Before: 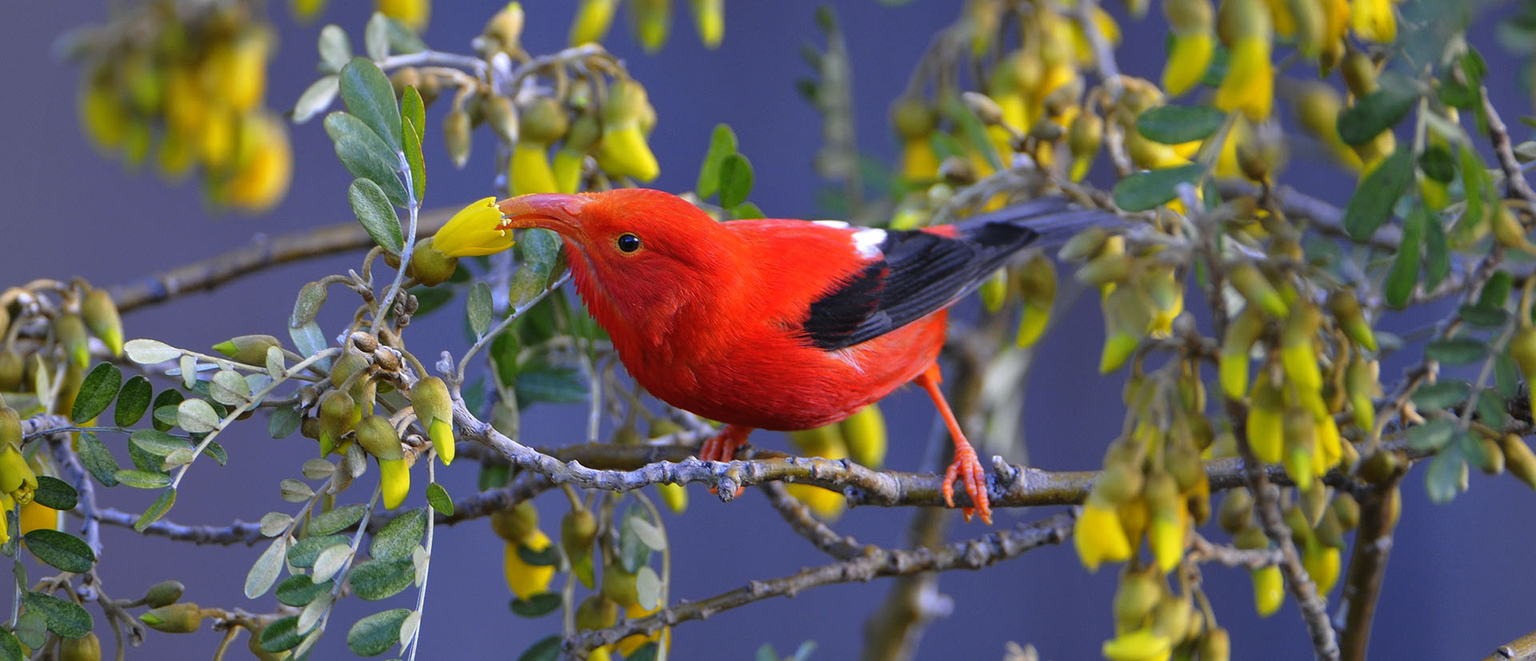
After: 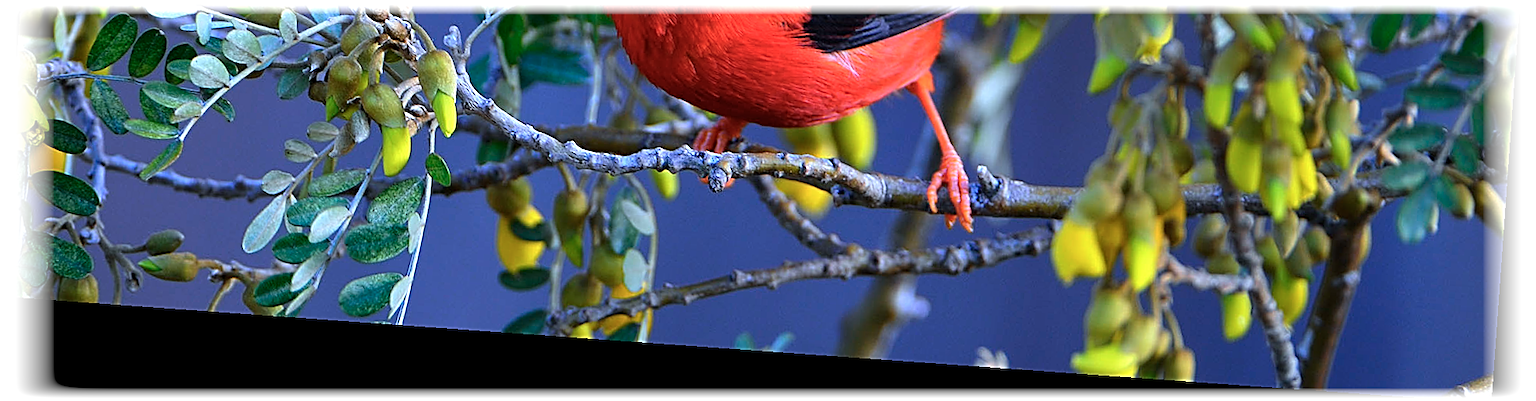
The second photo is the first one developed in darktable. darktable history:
tone equalizer: -8 EV -0.417 EV, -7 EV -0.389 EV, -6 EV -0.333 EV, -5 EV -0.222 EV, -3 EV 0.222 EV, -2 EV 0.333 EV, -1 EV 0.389 EV, +0 EV 0.417 EV, edges refinement/feathering 500, mask exposure compensation -1.57 EV, preserve details no
color balance: contrast -0.5%
rotate and perspective: rotation 4.1°, automatic cropping off
crop and rotate: top 46.237%
sharpen: amount 0.901
base curve: curves: ch0 [(0, 0) (0.472, 0.455) (1, 1)], preserve colors none
vignetting: fall-off start 93%, fall-off radius 5%, brightness 1, saturation -0.49, automatic ratio true, width/height ratio 1.332, shape 0.04, unbound false
color calibration: illuminant as shot in camera, x 0.383, y 0.38, temperature 3949.15 K, gamut compression 1.66
